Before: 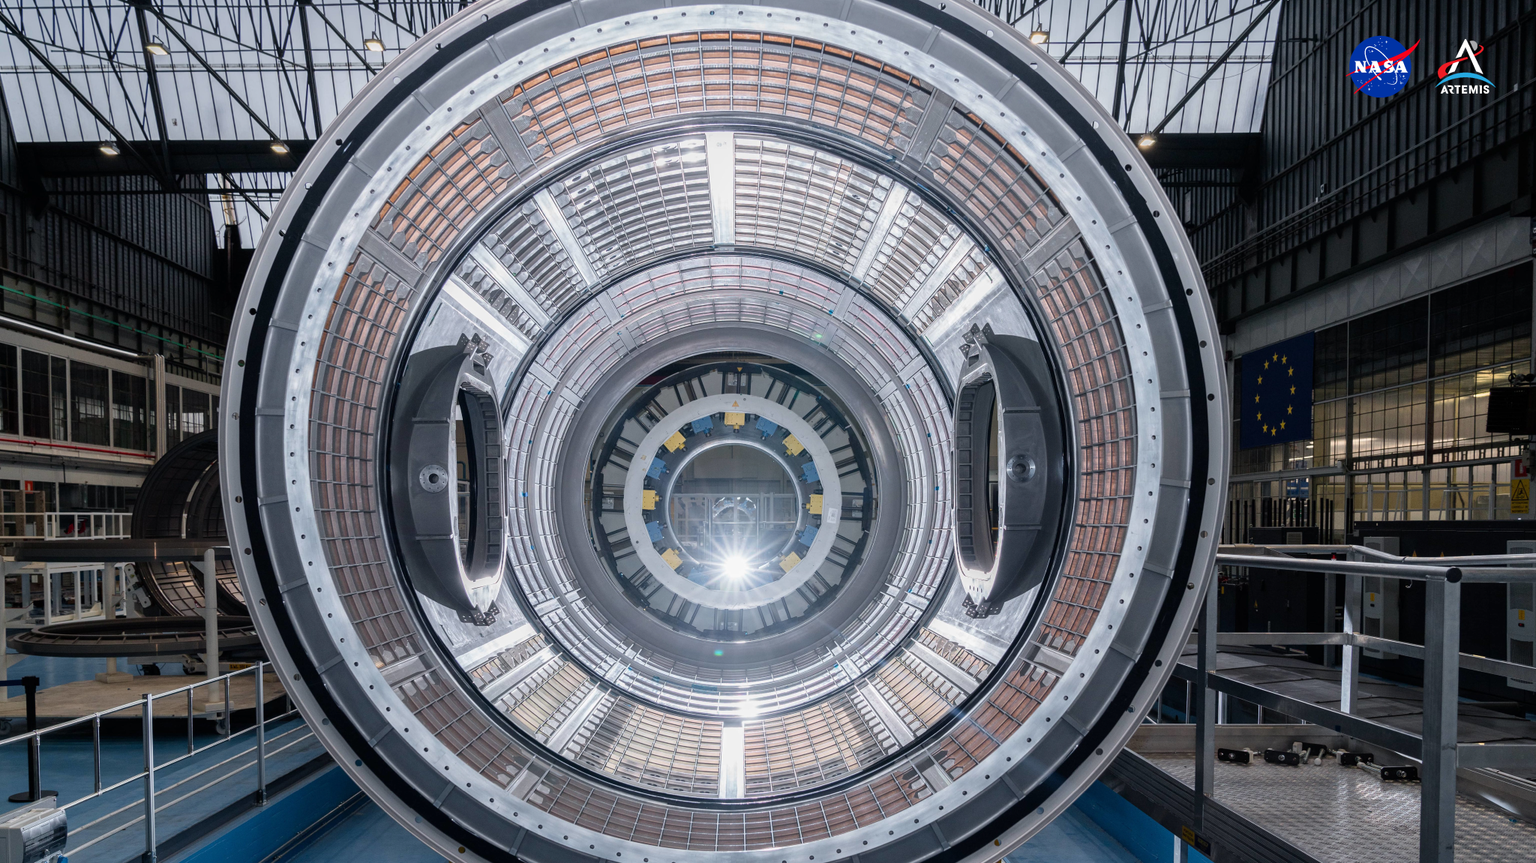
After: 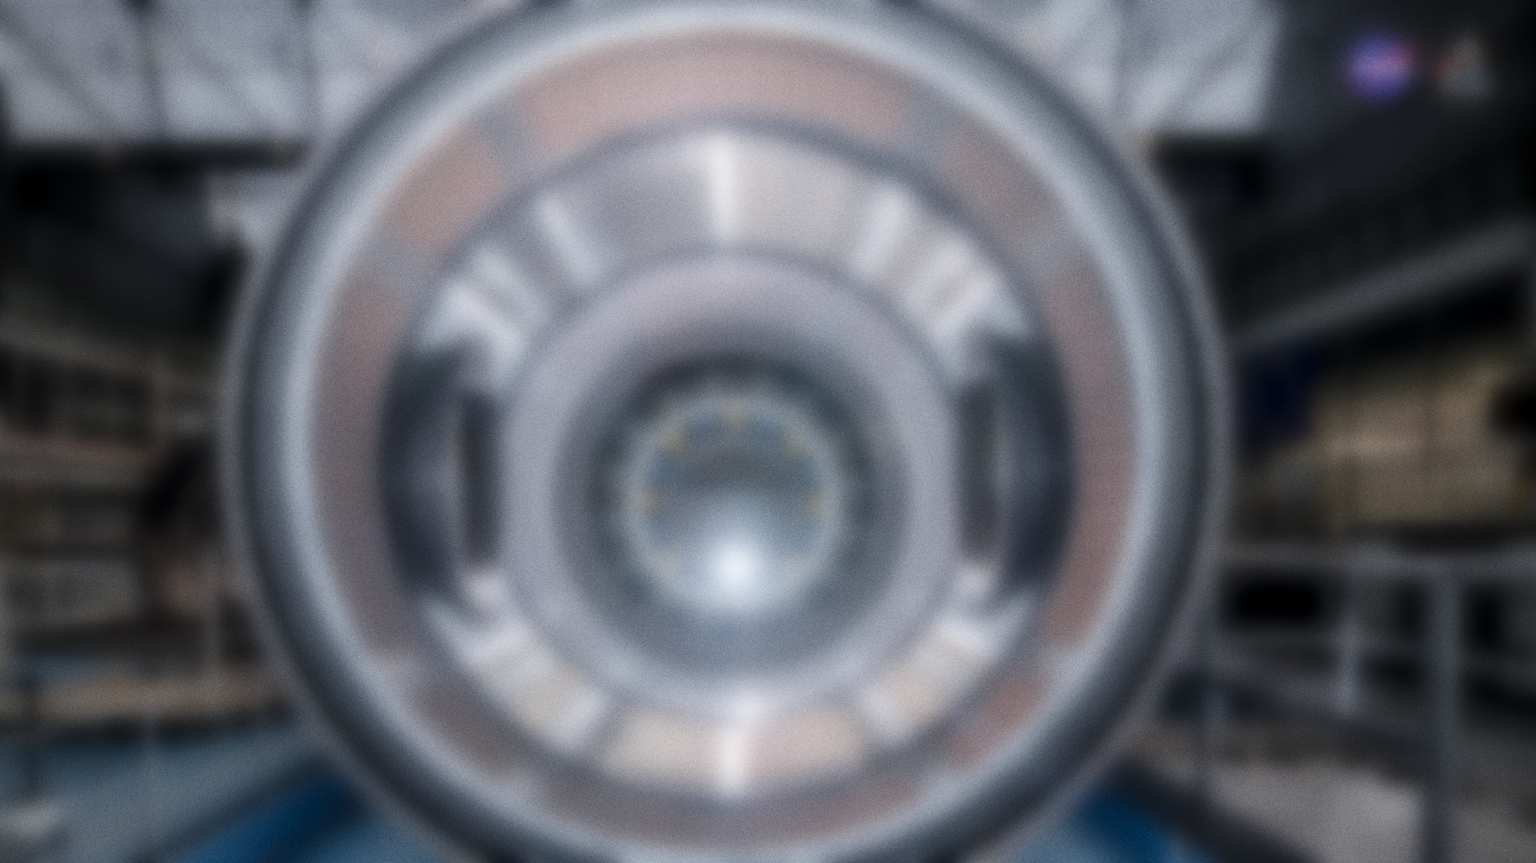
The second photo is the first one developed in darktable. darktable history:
grain: coarseness 0.09 ISO
vignetting: on, module defaults
local contrast: on, module defaults
lowpass: radius 16, unbound 0
